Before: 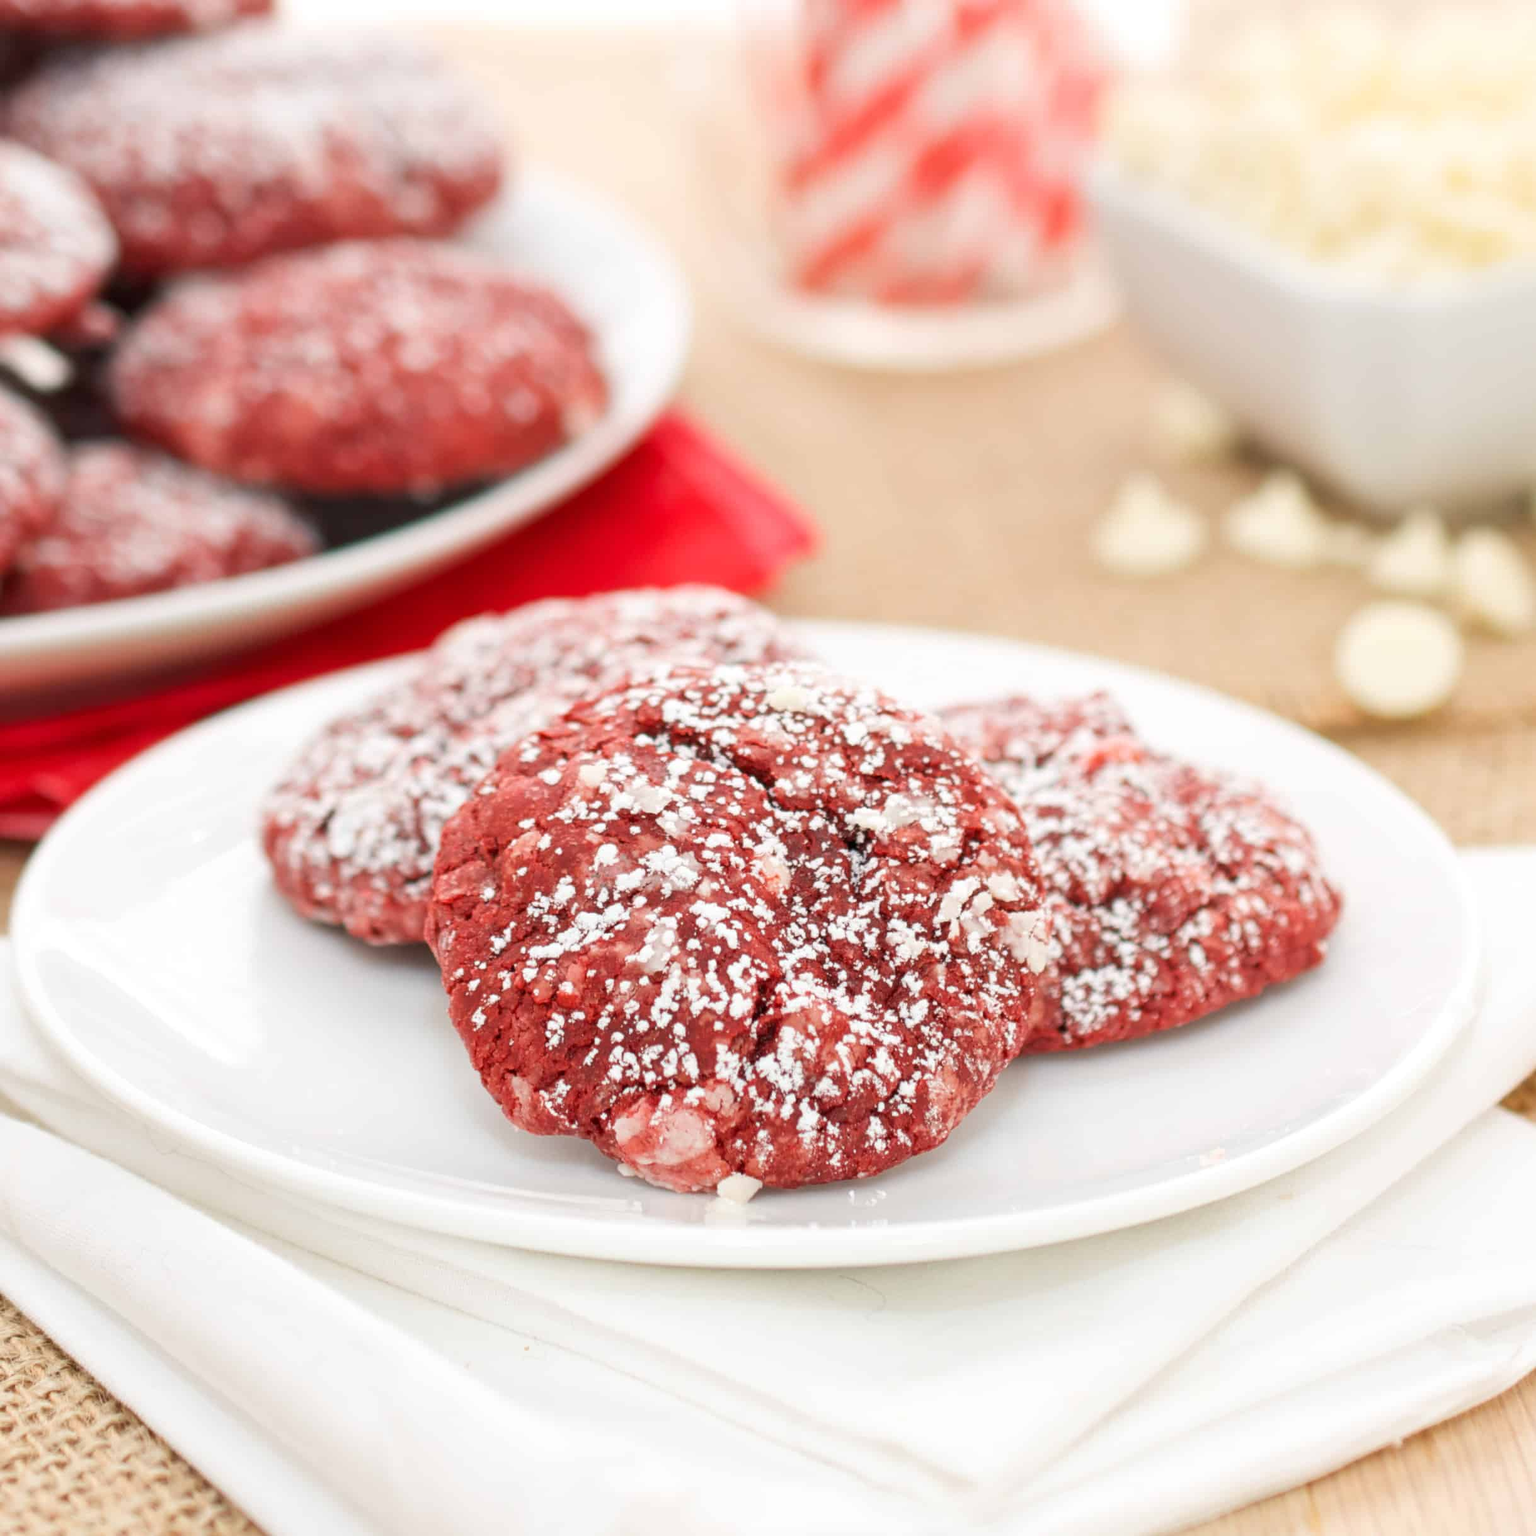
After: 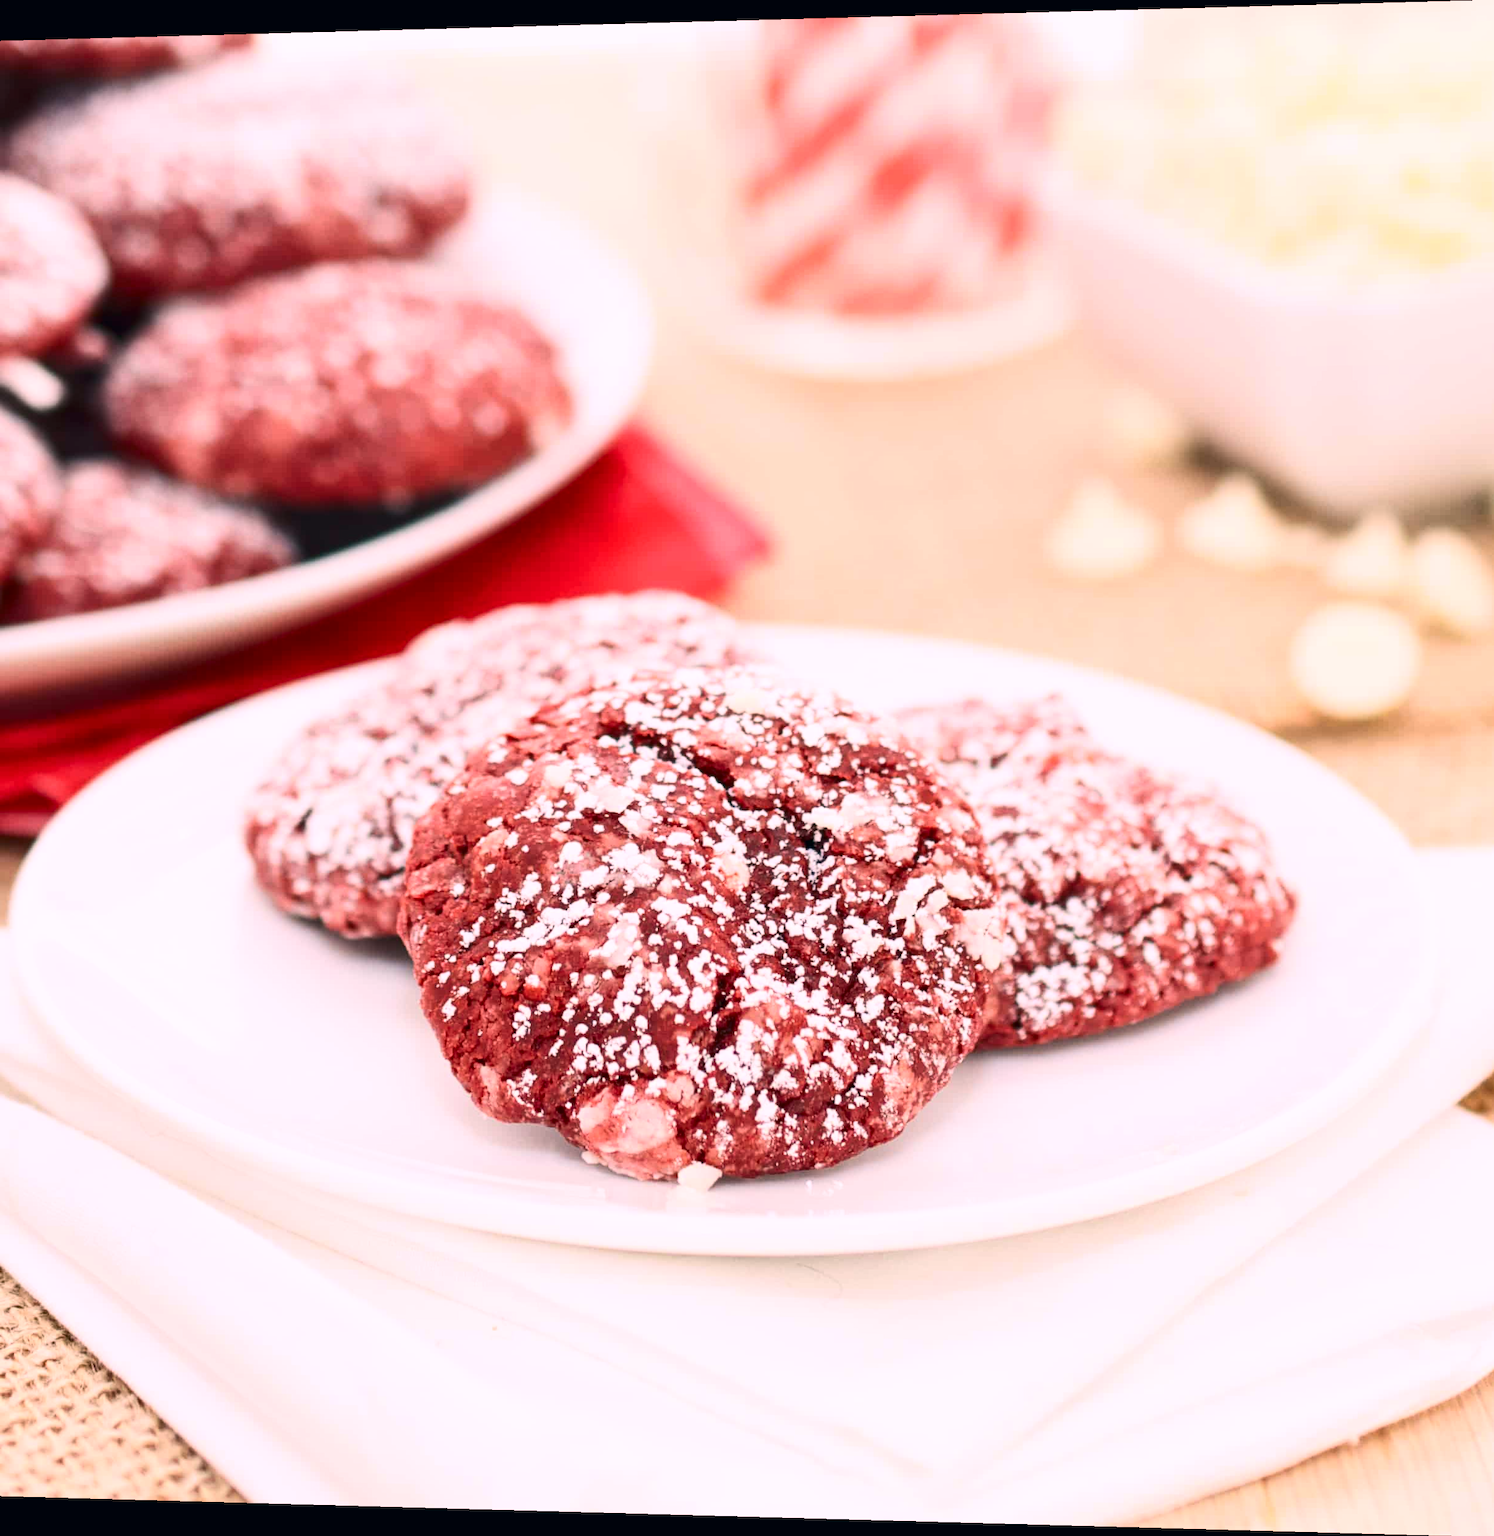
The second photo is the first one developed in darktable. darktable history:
contrast brightness saturation: contrast 0.28
white balance: red 1.05, blue 1.072
rotate and perspective: lens shift (horizontal) -0.055, automatic cropping off
color correction: highlights a* 5.38, highlights b* 5.3, shadows a* -4.26, shadows b* -5.11
